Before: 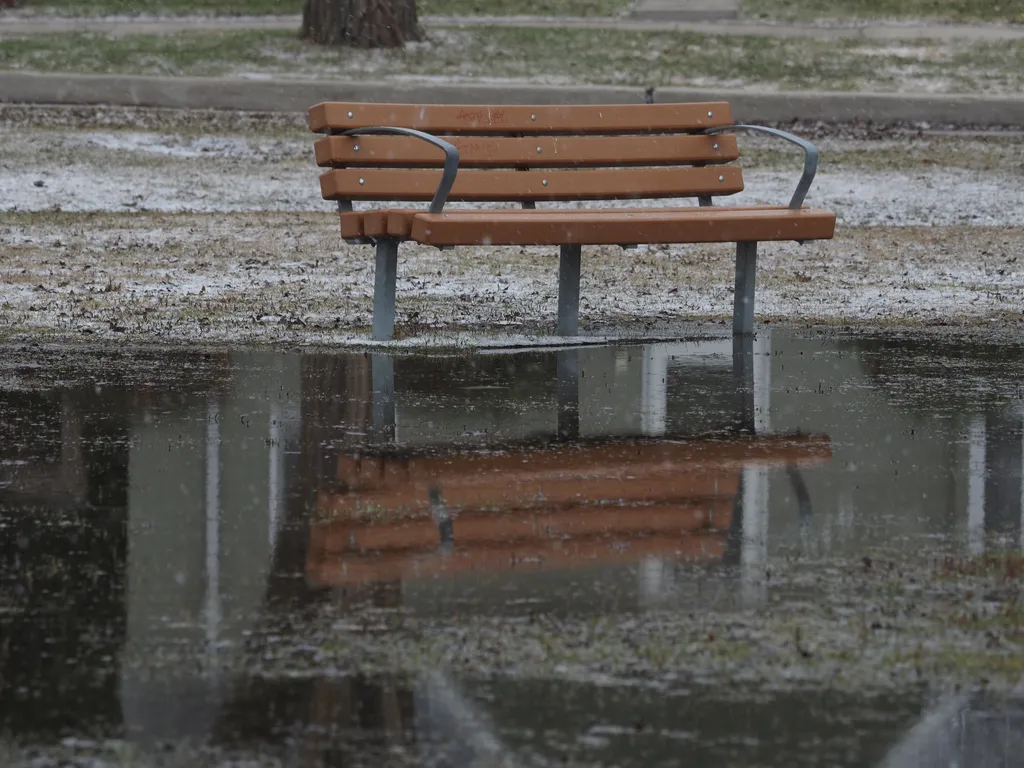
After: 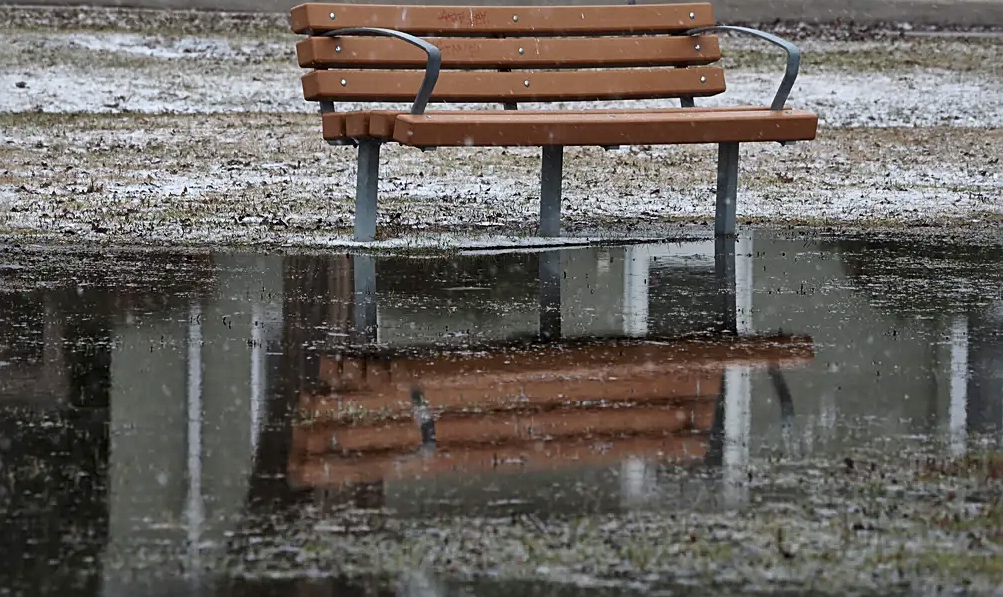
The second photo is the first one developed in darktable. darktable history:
crop and rotate: left 1.85%, top 12.898%, right 0.127%, bottom 9.281%
contrast brightness saturation: contrast 0.103, brightness 0.033, saturation 0.089
local contrast: mode bilateral grid, contrast 21, coarseness 49, detail 161%, midtone range 0.2
sharpen: on, module defaults
levels: black 0.015%, levels [0, 0.476, 0.951]
color balance rgb: perceptual saturation grading › global saturation 2.76%
